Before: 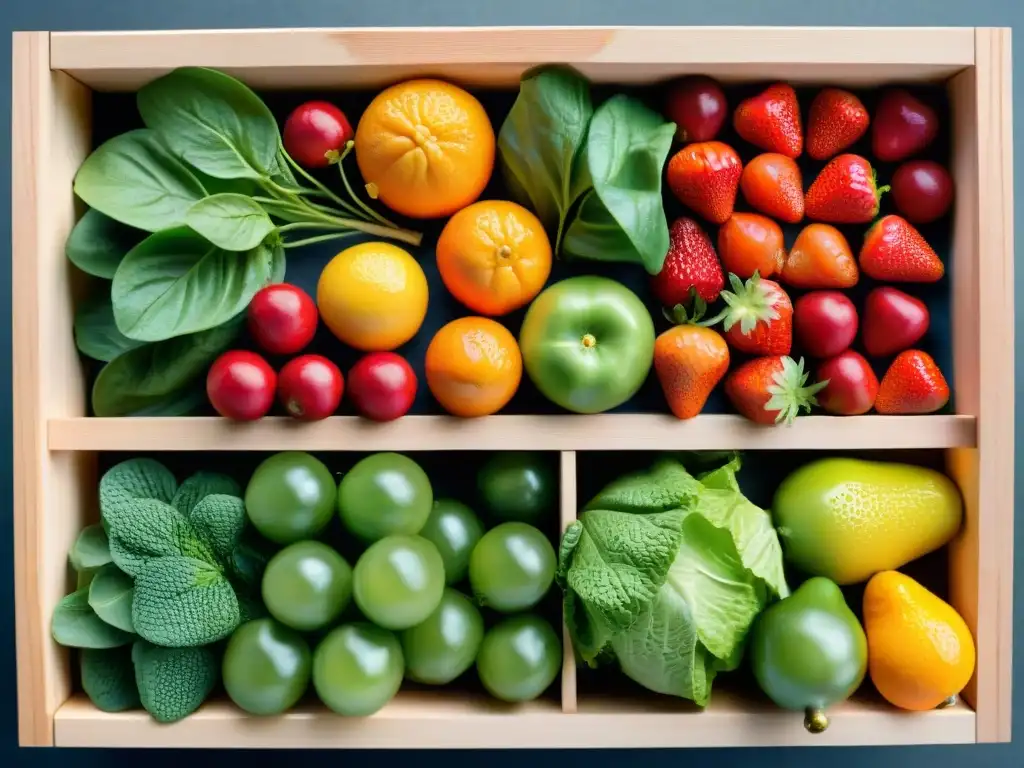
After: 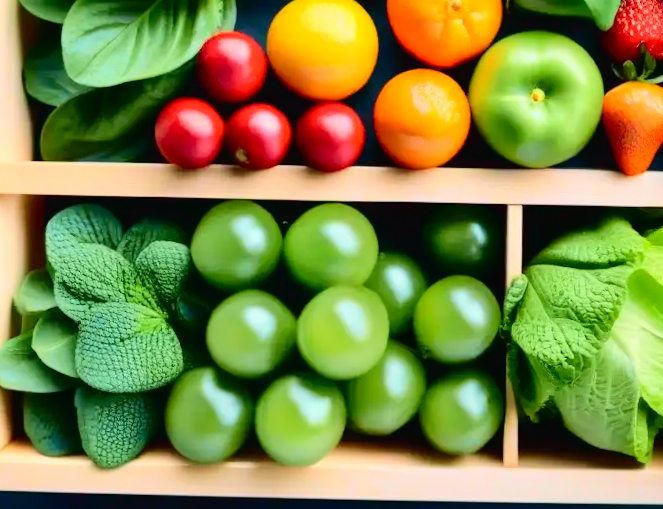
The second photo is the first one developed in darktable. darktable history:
tone curve: curves: ch0 [(0, 0.014) (0.12, 0.096) (0.386, 0.49) (0.54, 0.684) (0.751, 0.855) (0.89, 0.943) (0.998, 0.989)]; ch1 [(0, 0) (0.133, 0.099) (0.437, 0.41) (0.5, 0.5) (0.517, 0.536) (0.548, 0.575) (0.582, 0.639) (0.627, 0.692) (0.836, 0.868) (1, 1)]; ch2 [(0, 0) (0.374, 0.341) (0.456, 0.443) (0.478, 0.49) (0.501, 0.5) (0.528, 0.538) (0.55, 0.6) (0.572, 0.633) (0.702, 0.775) (1, 1)], color space Lab, independent channels, preserve colors none
crop and rotate: angle -1.19°, left 3.93%, top 31.792%, right 29.512%
